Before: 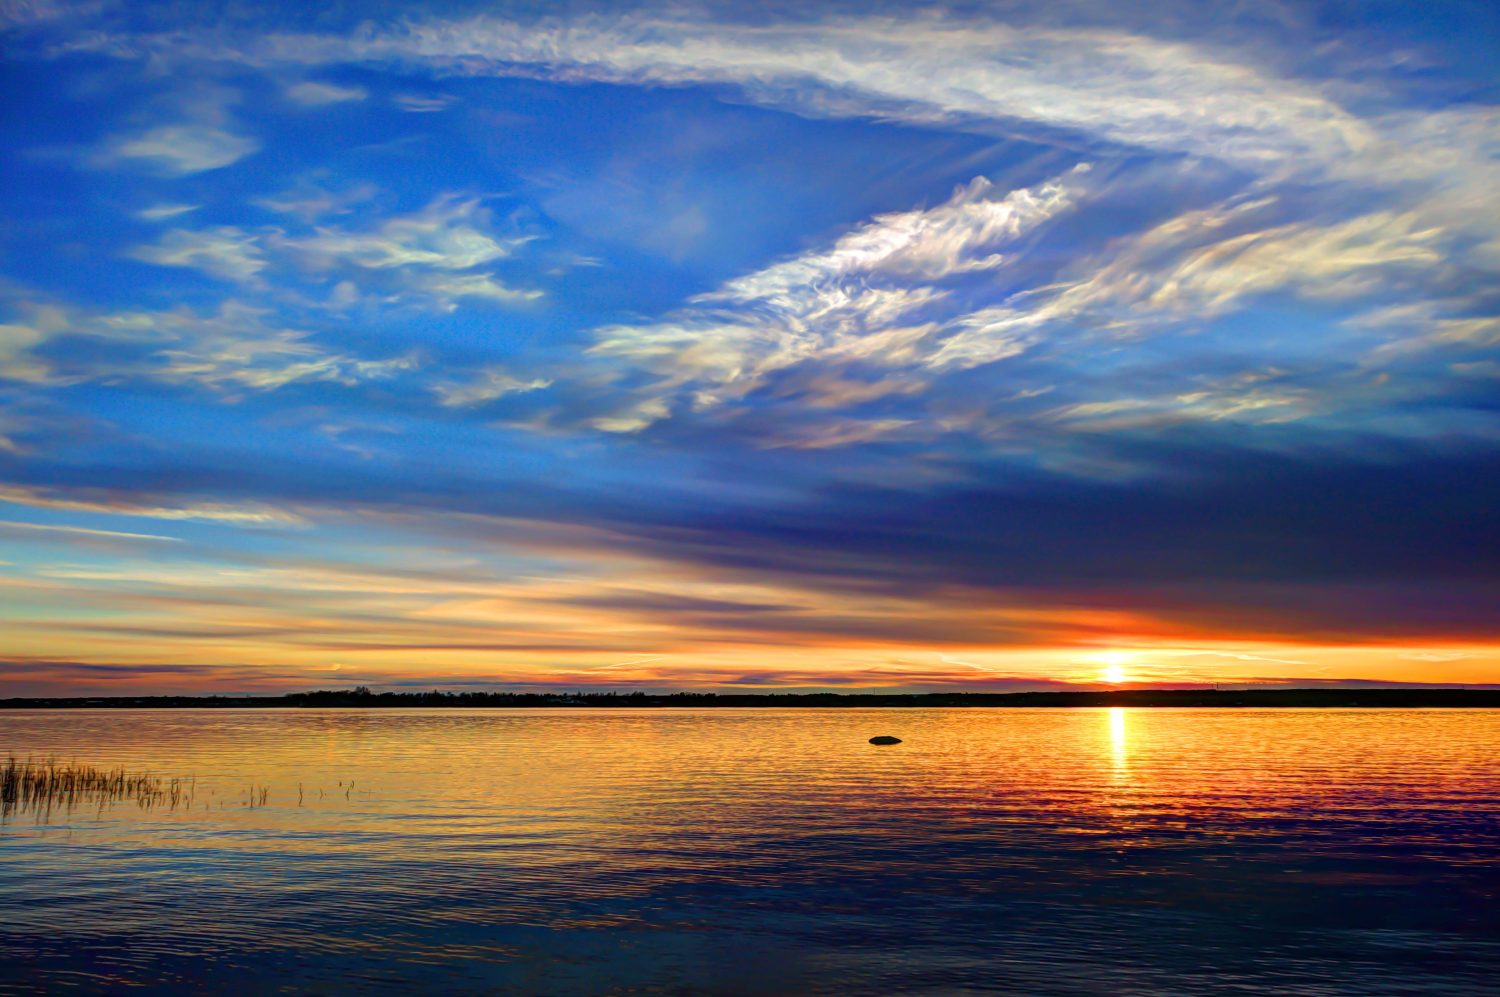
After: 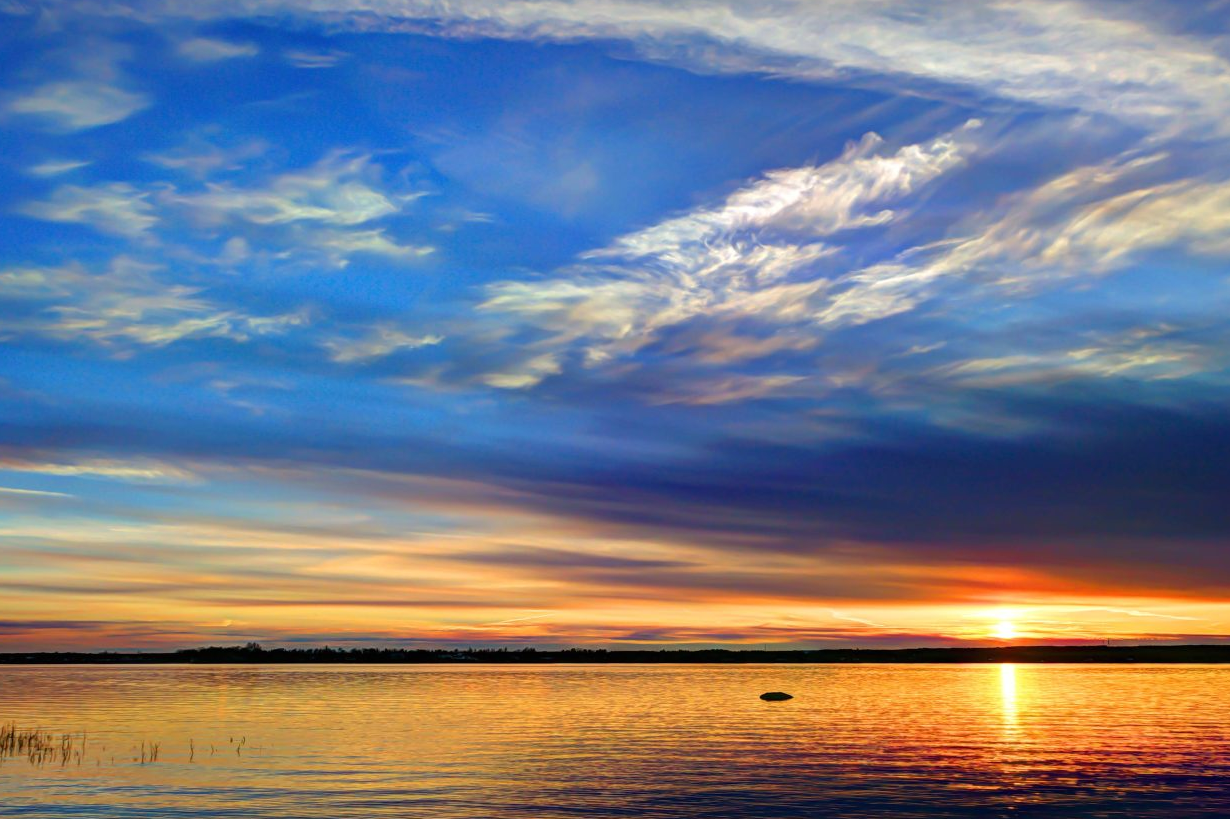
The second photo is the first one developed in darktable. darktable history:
crop and rotate: left 7.325%, top 4.508%, right 10.633%, bottom 13.255%
